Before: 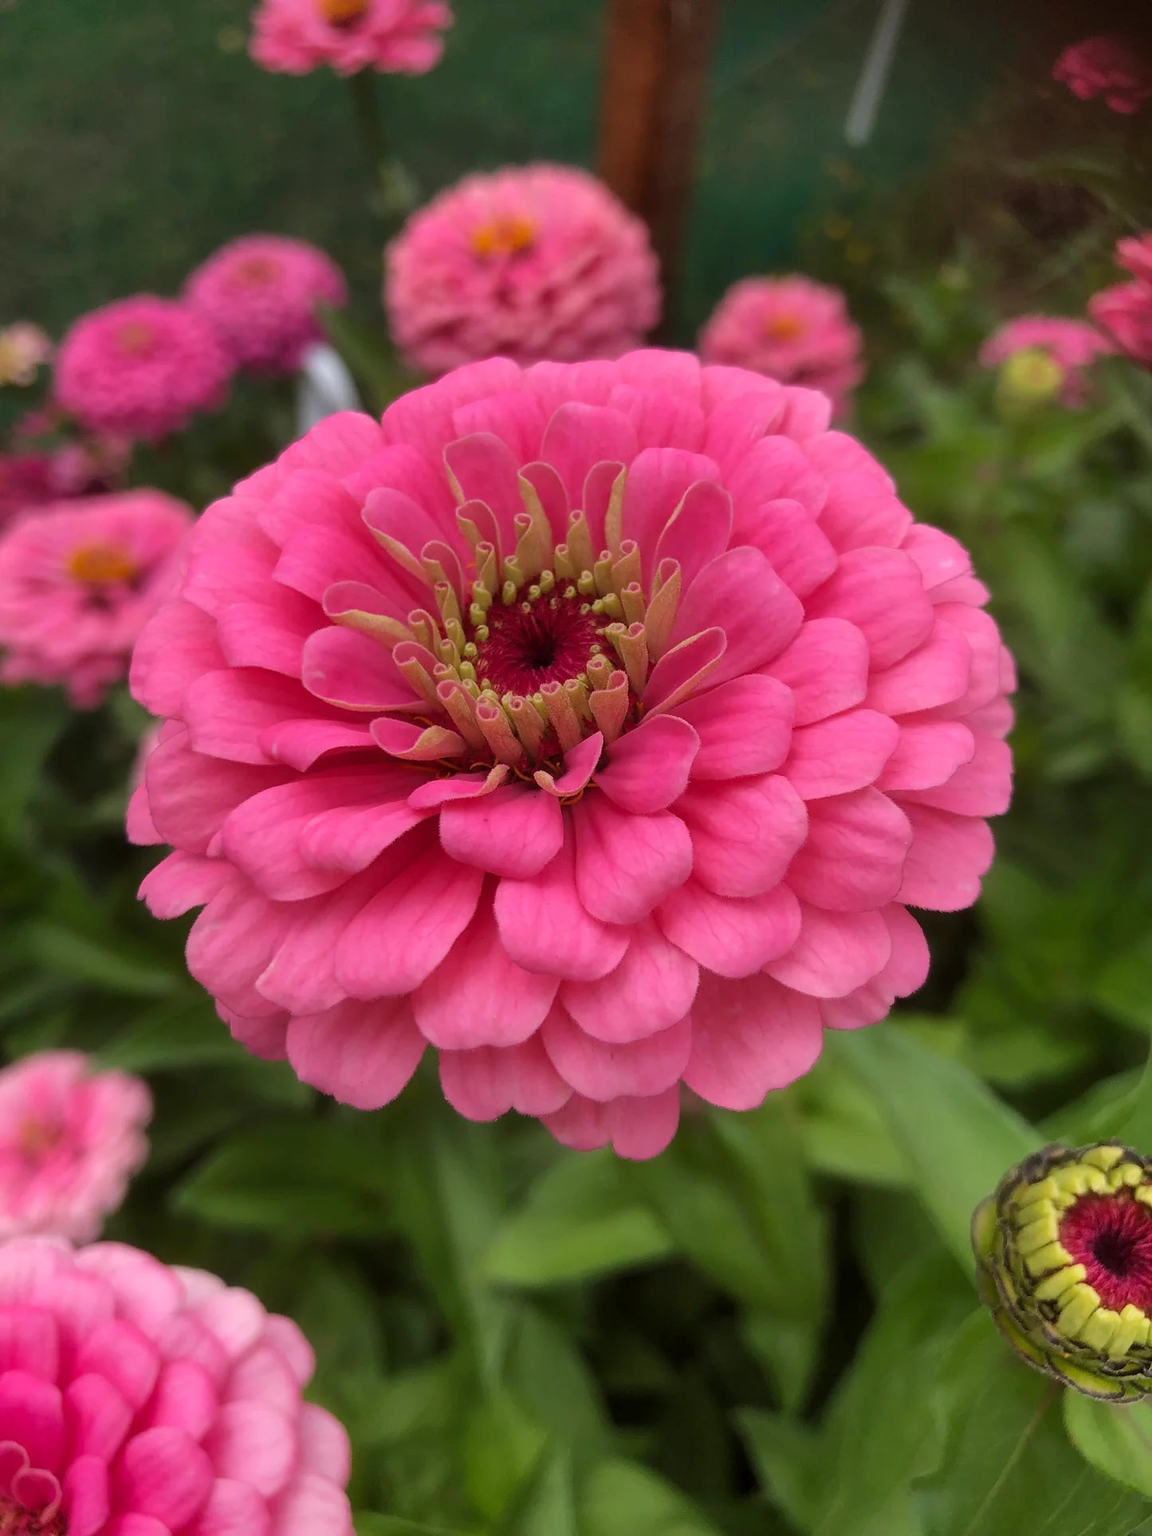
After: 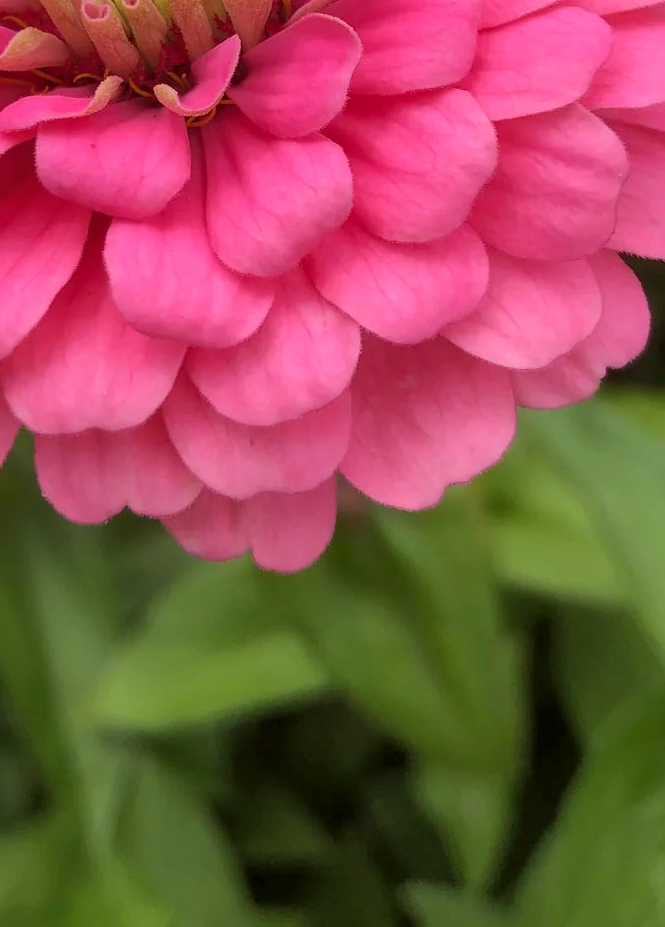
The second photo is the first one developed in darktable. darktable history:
crop: left 35.766%, top 45.83%, right 18.169%, bottom 6.035%
exposure: exposure 0.203 EV, compensate highlight preservation false
local contrast: highlights 61%, shadows 109%, detail 106%, midtone range 0.527
shadows and highlights: on, module defaults
